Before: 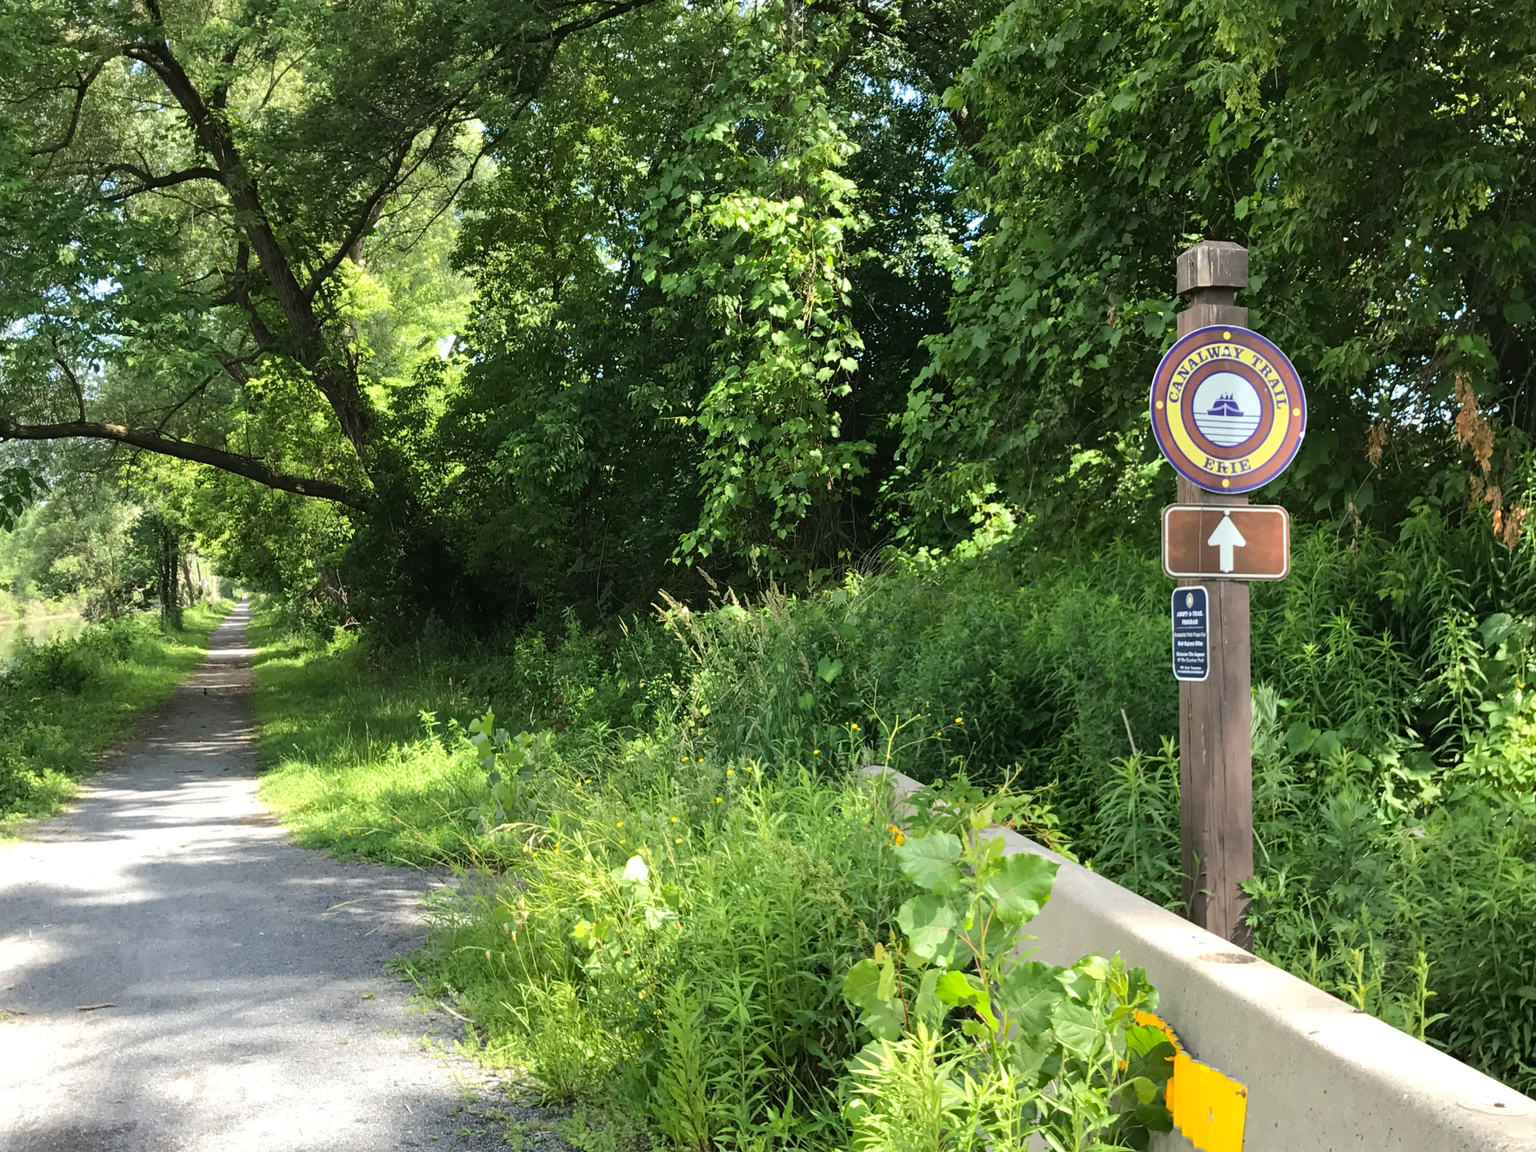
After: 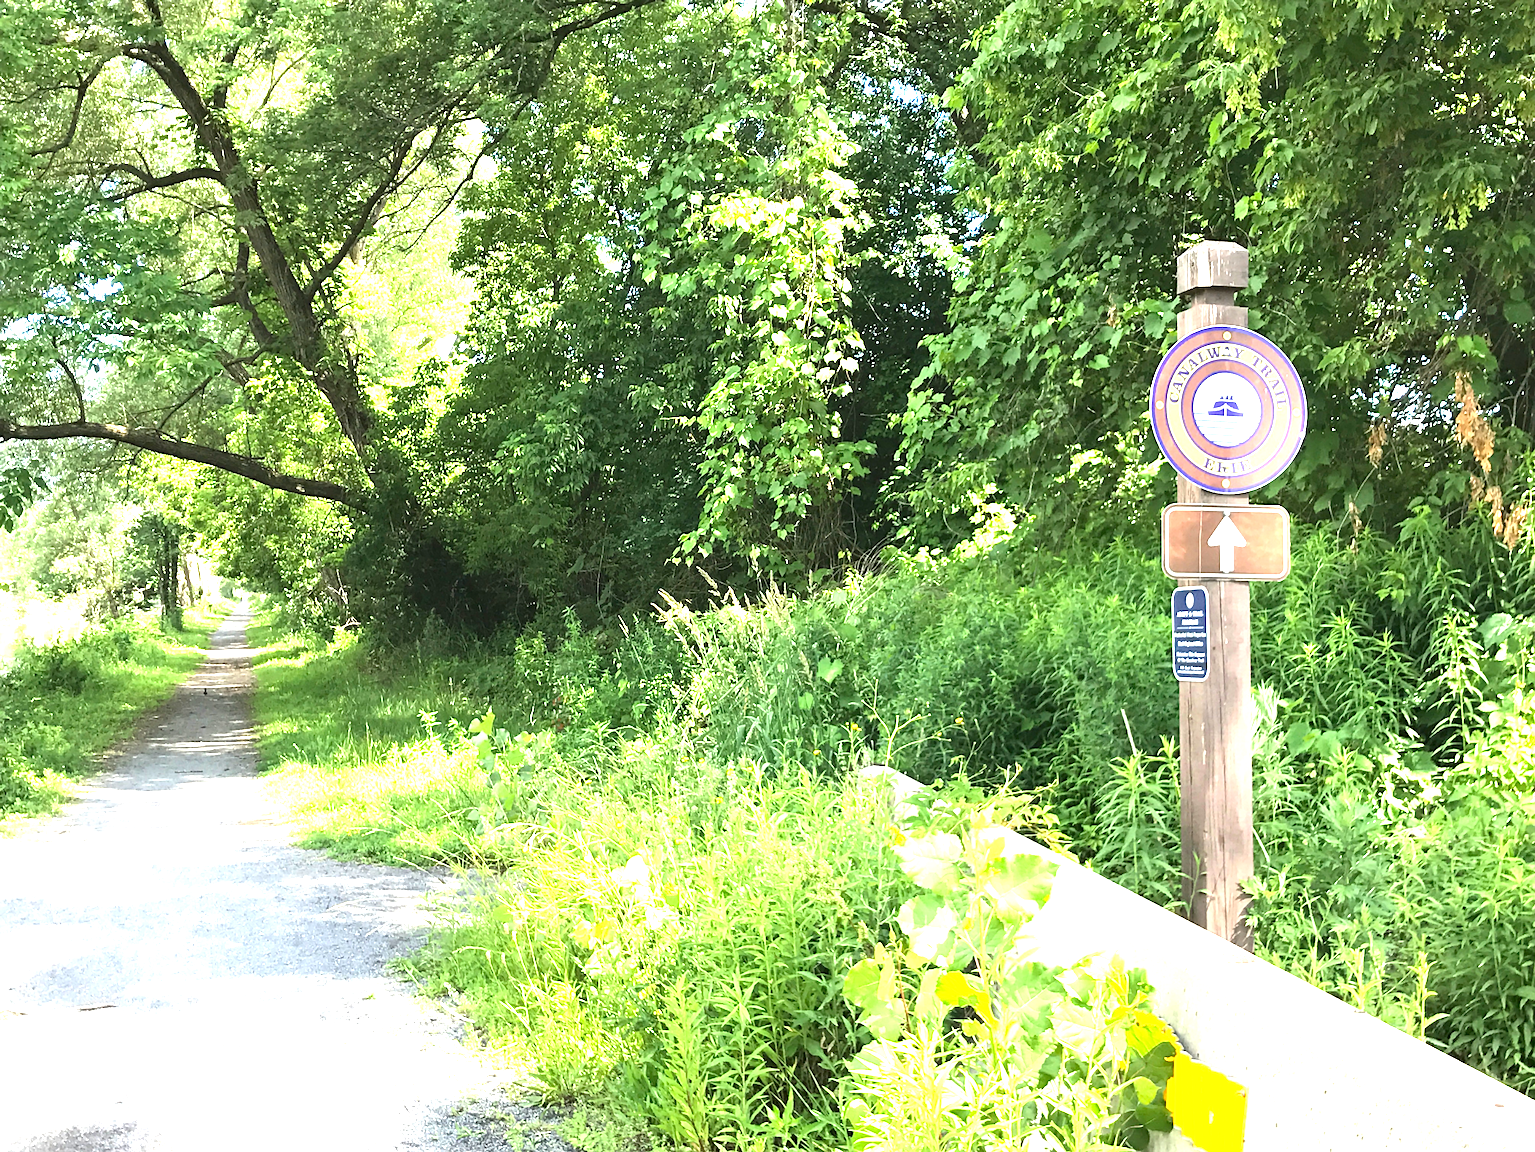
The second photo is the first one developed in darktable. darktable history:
exposure: black level correction 0, exposure 1.9 EV, compensate highlight preservation false
sharpen: amount 0.2
